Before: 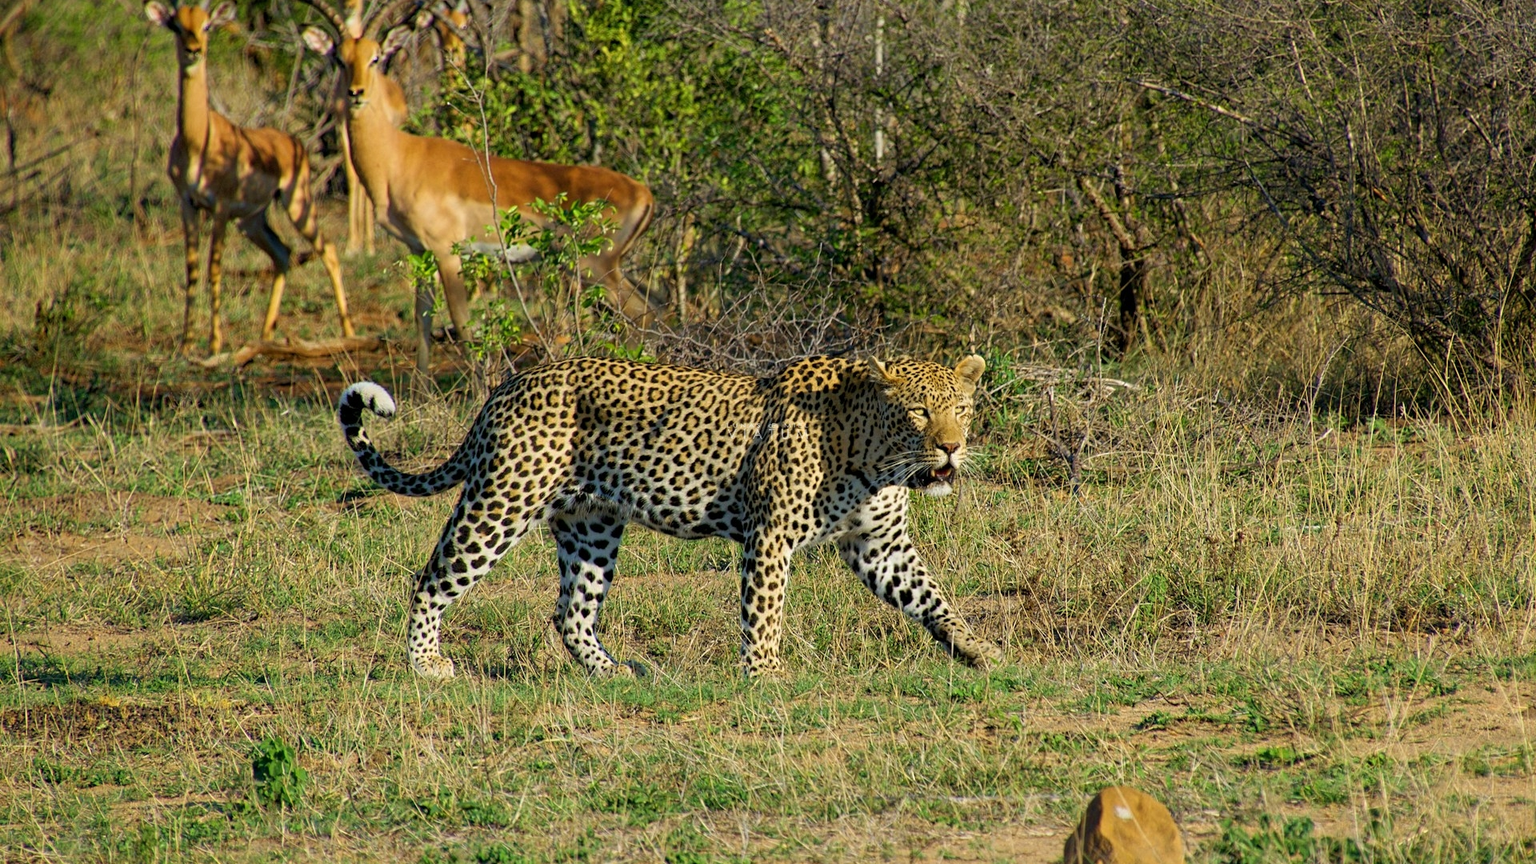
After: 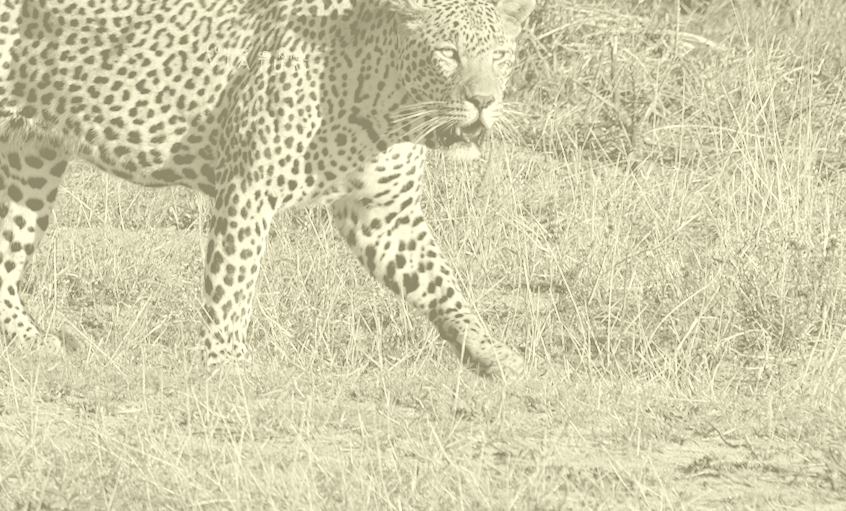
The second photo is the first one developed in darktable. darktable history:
colorize: hue 43.2°, saturation 40%, version 1
crop: left 37.221%, top 45.169%, right 20.63%, bottom 13.777%
rotate and perspective: rotation 5.12°, automatic cropping off
